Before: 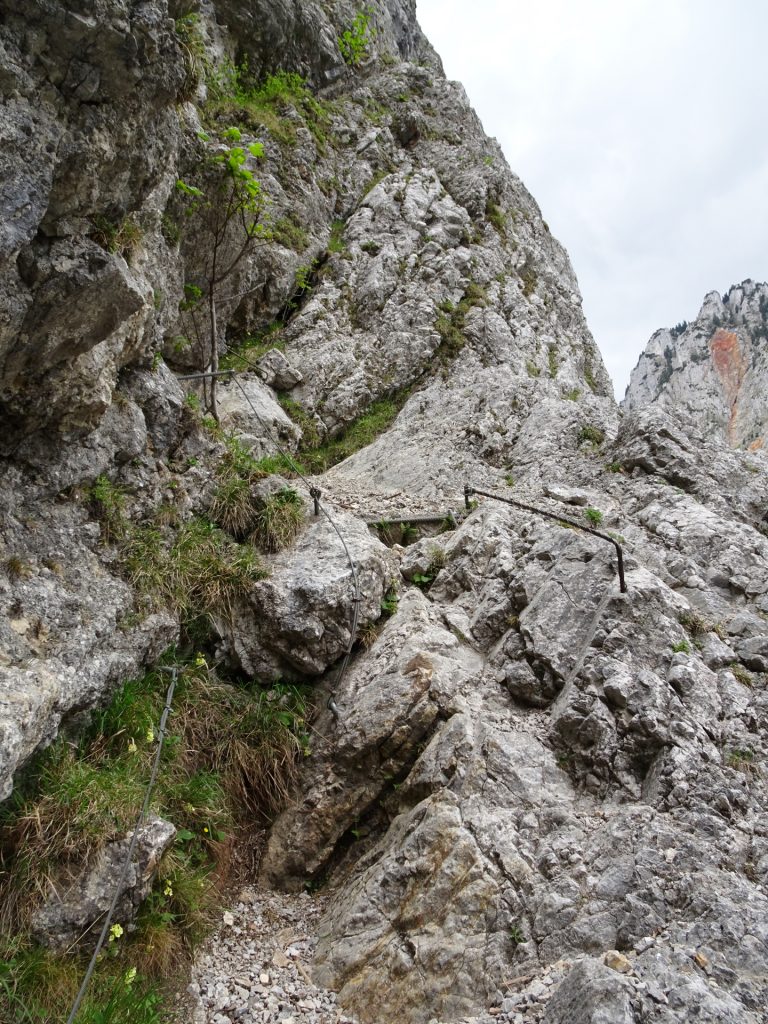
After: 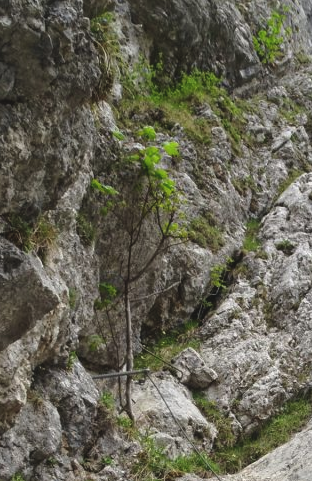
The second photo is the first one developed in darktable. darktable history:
exposure: black level correction -0.007, exposure 0.07 EV, compensate highlight preservation false
color correction: highlights b* 0.006, saturation 0.988
crop and rotate: left 11.155%, top 0.117%, right 48.104%, bottom 52.91%
